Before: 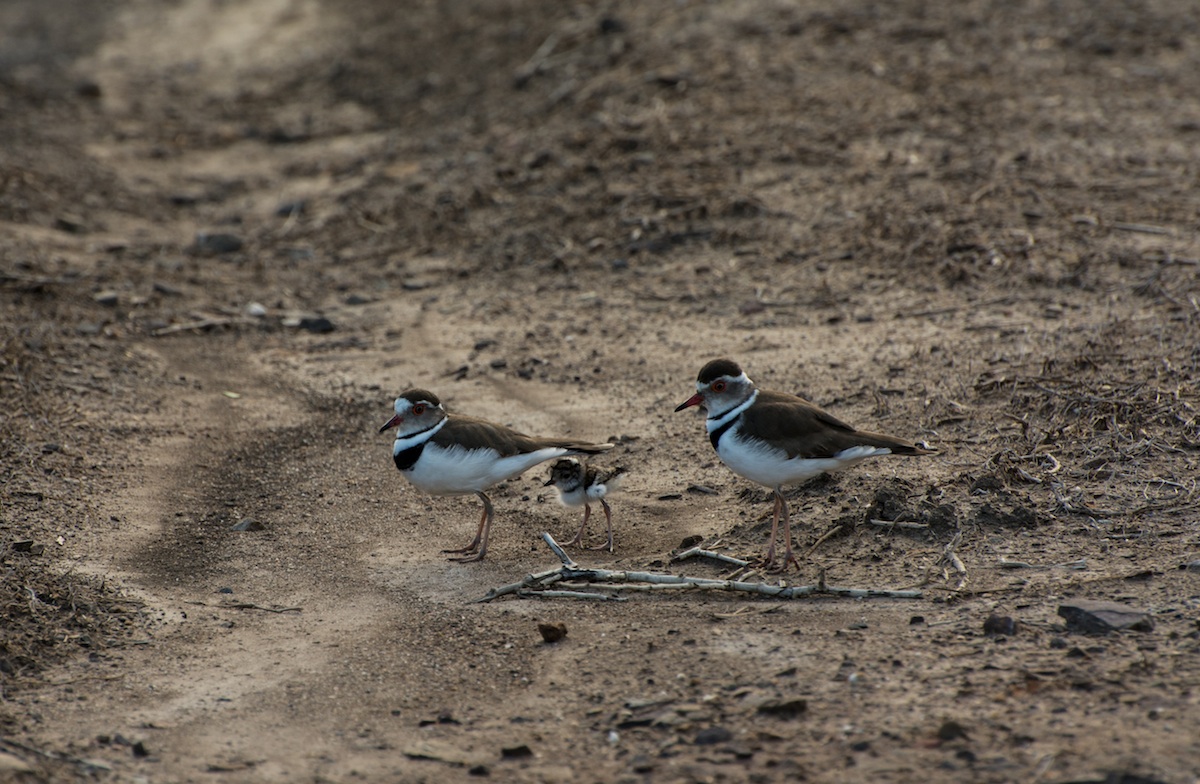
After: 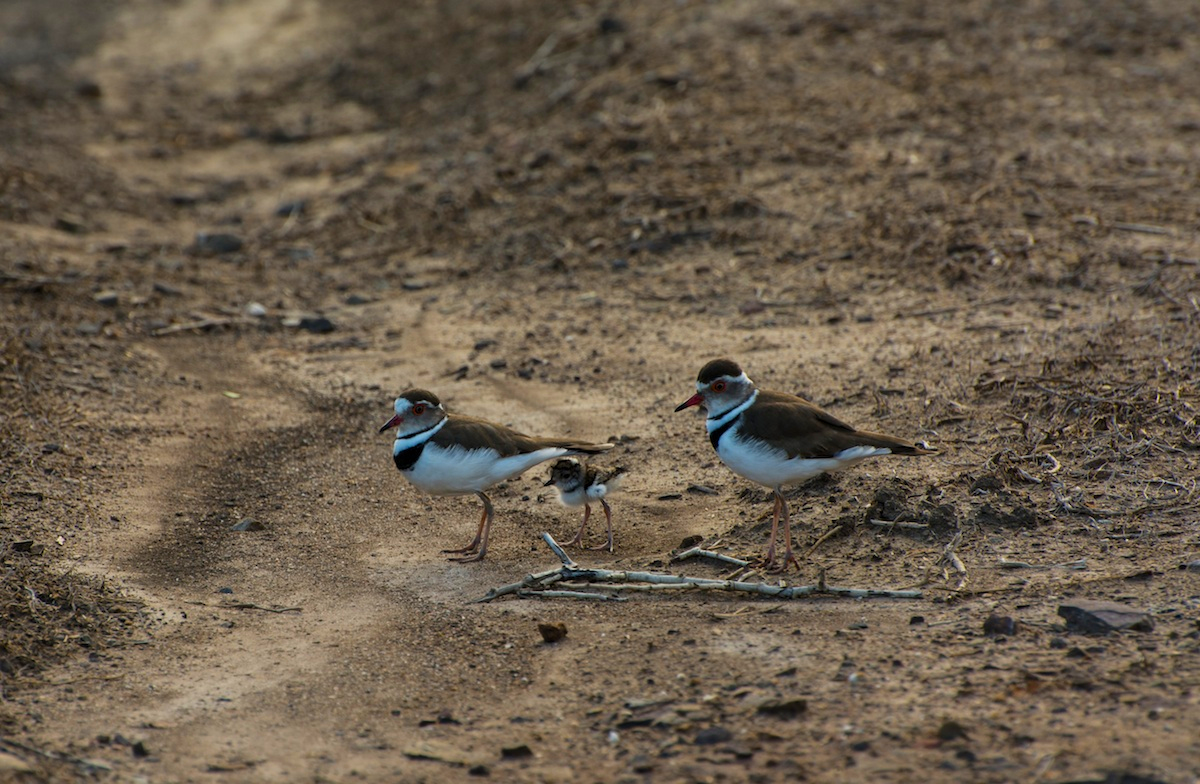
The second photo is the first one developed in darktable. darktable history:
fill light: on, module defaults
color balance rgb: linear chroma grading › global chroma 15%, perceptual saturation grading › global saturation 30%
